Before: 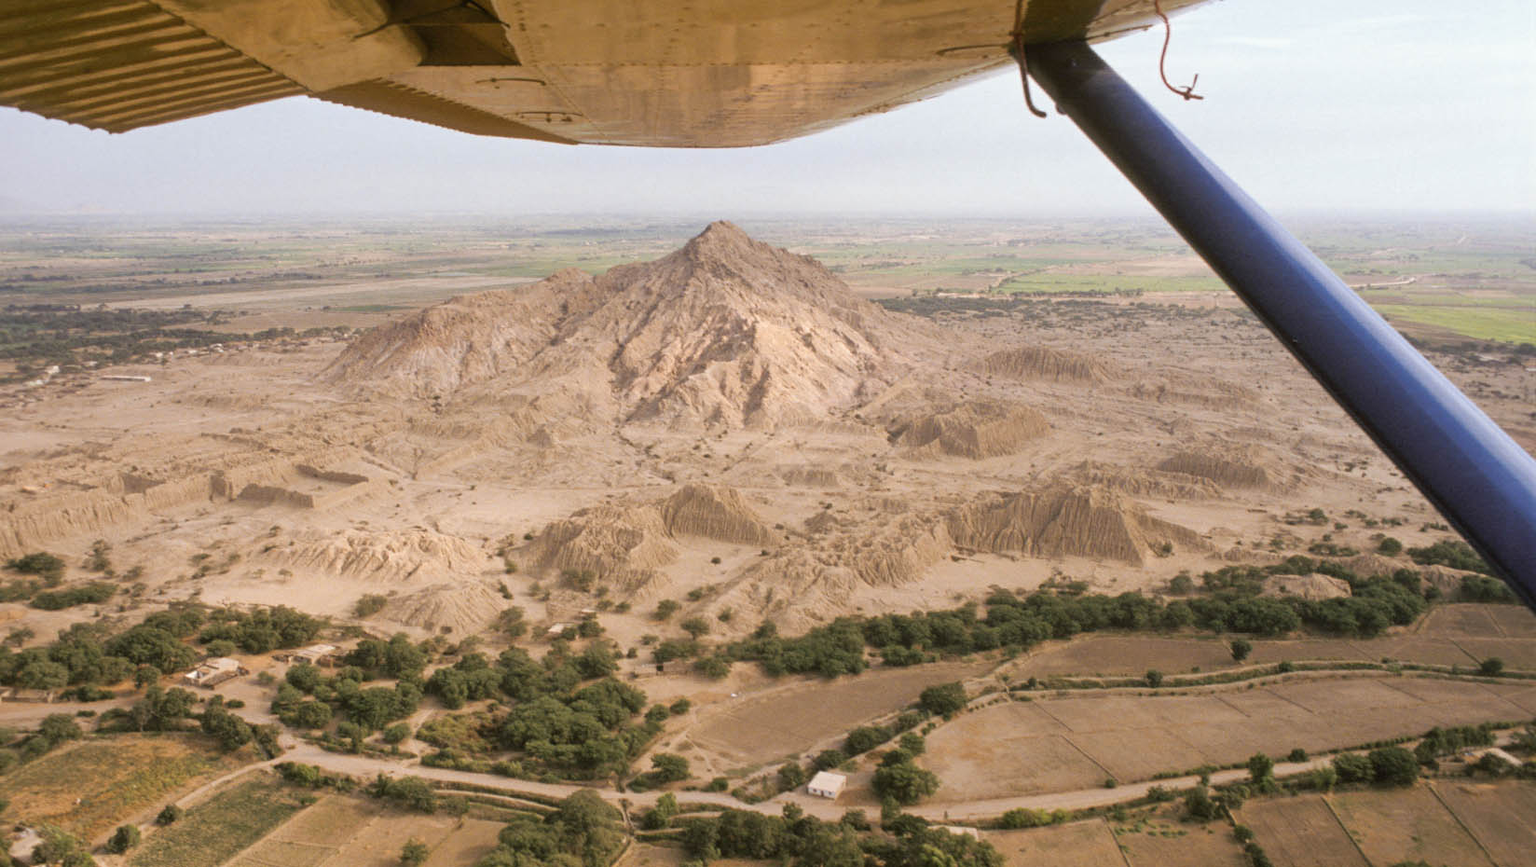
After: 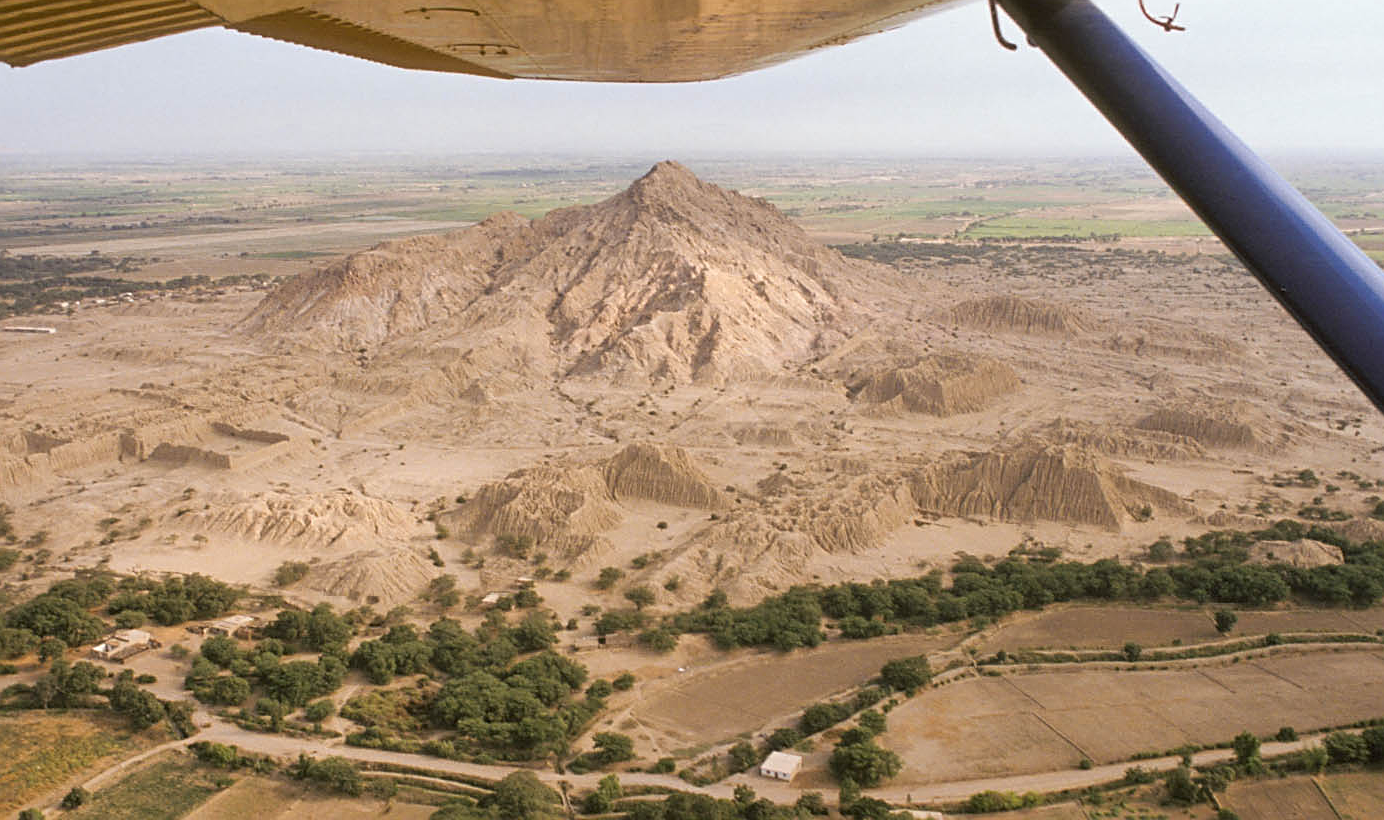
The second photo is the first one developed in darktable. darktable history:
sharpen: on, module defaults
crop: left 6.446%, top 8.188%, right 9.538%, bottom 3.548%
